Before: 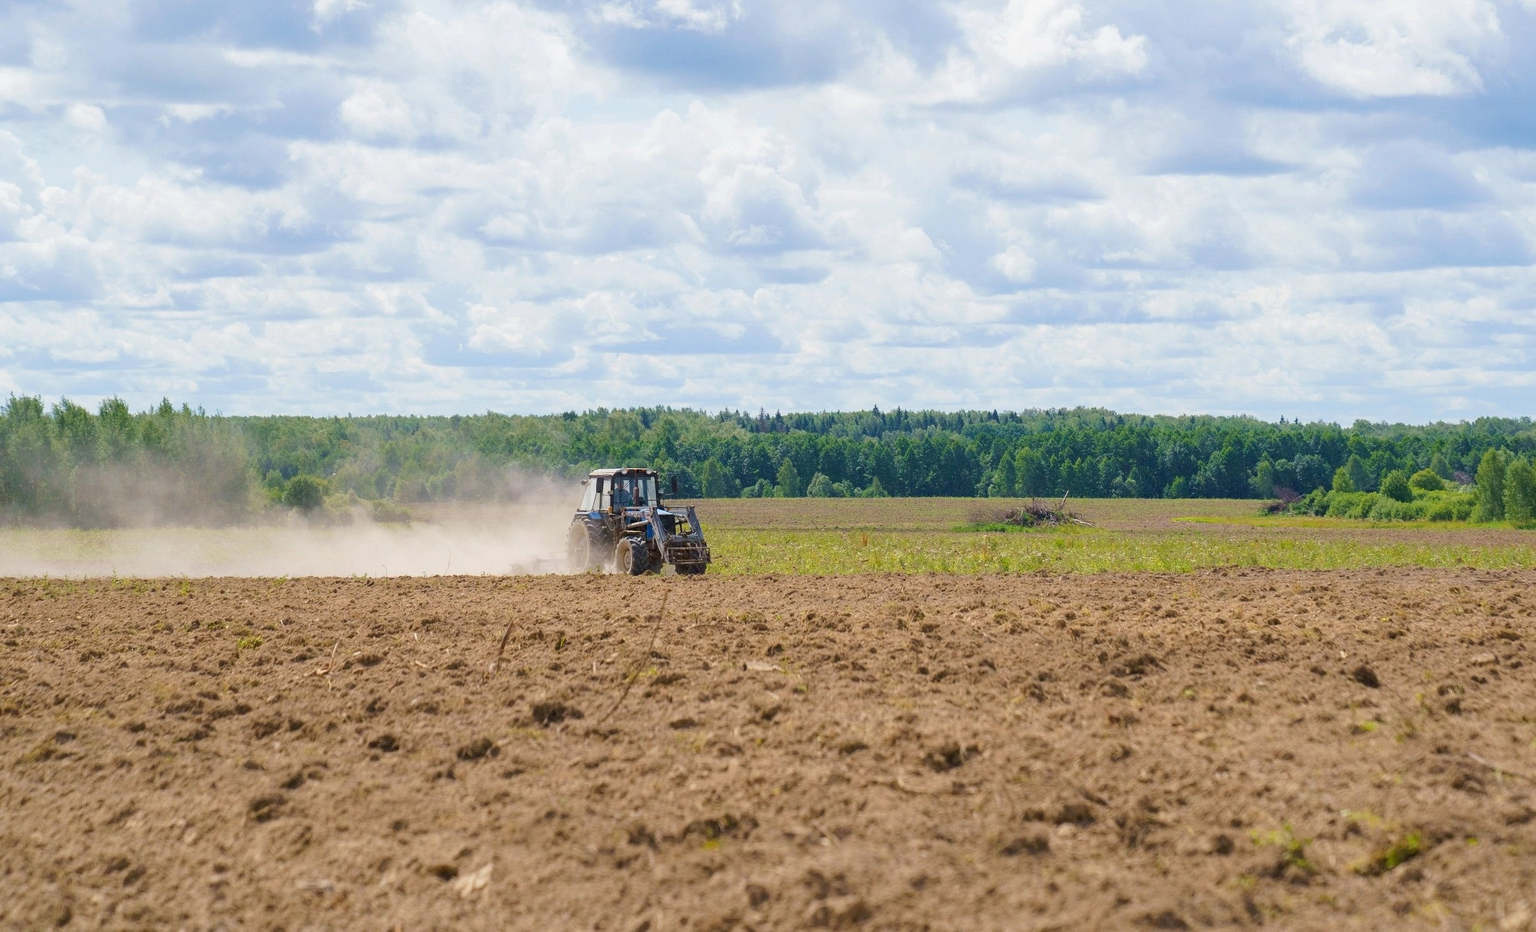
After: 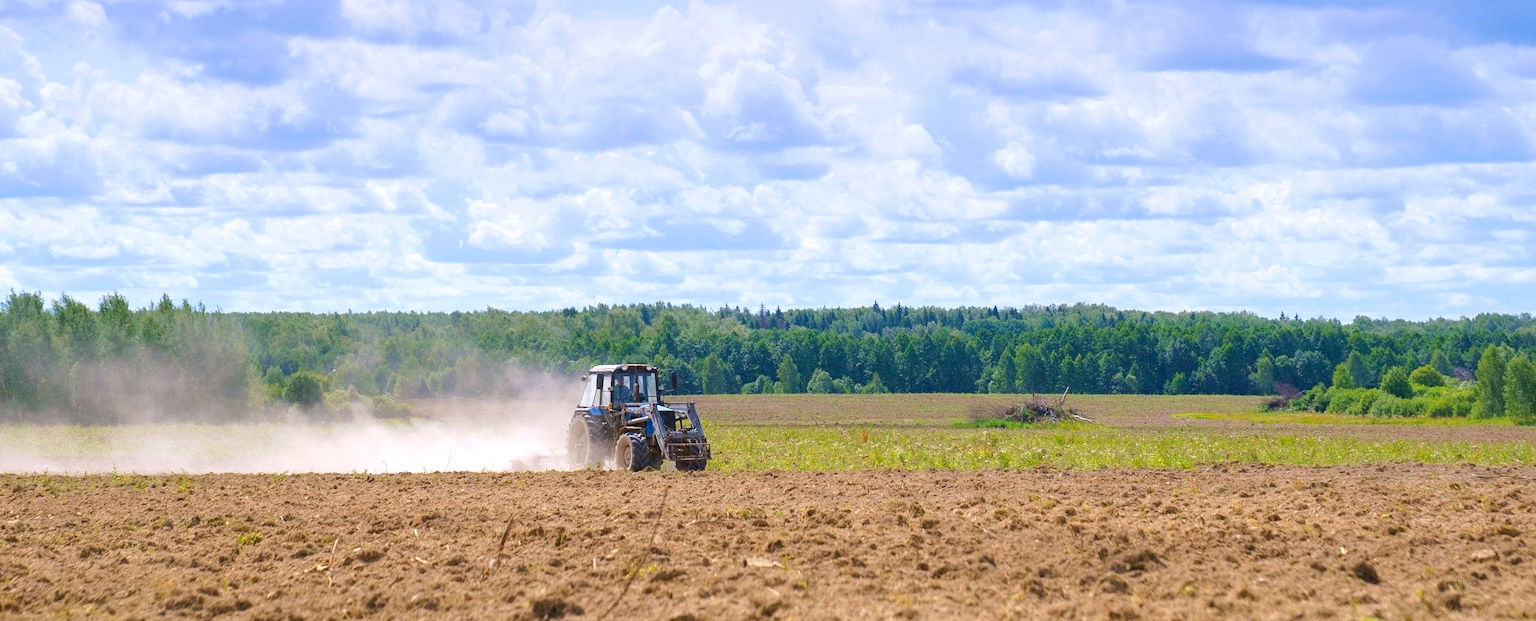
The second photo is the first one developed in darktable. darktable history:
exposure: black level correction 0, exposure 0.7 EV, compensate exposure bias true, compensate highlight preservation false
crop: top 11.166%, bottom 22.168%
contrast brightness saturation: contrast 0.04, saturation 0.16
base curve: curves: ch0 [(0, 0) (0.74, 0.67) (1, 1)]
graduated density: hue 238.83°, saturation 50%
